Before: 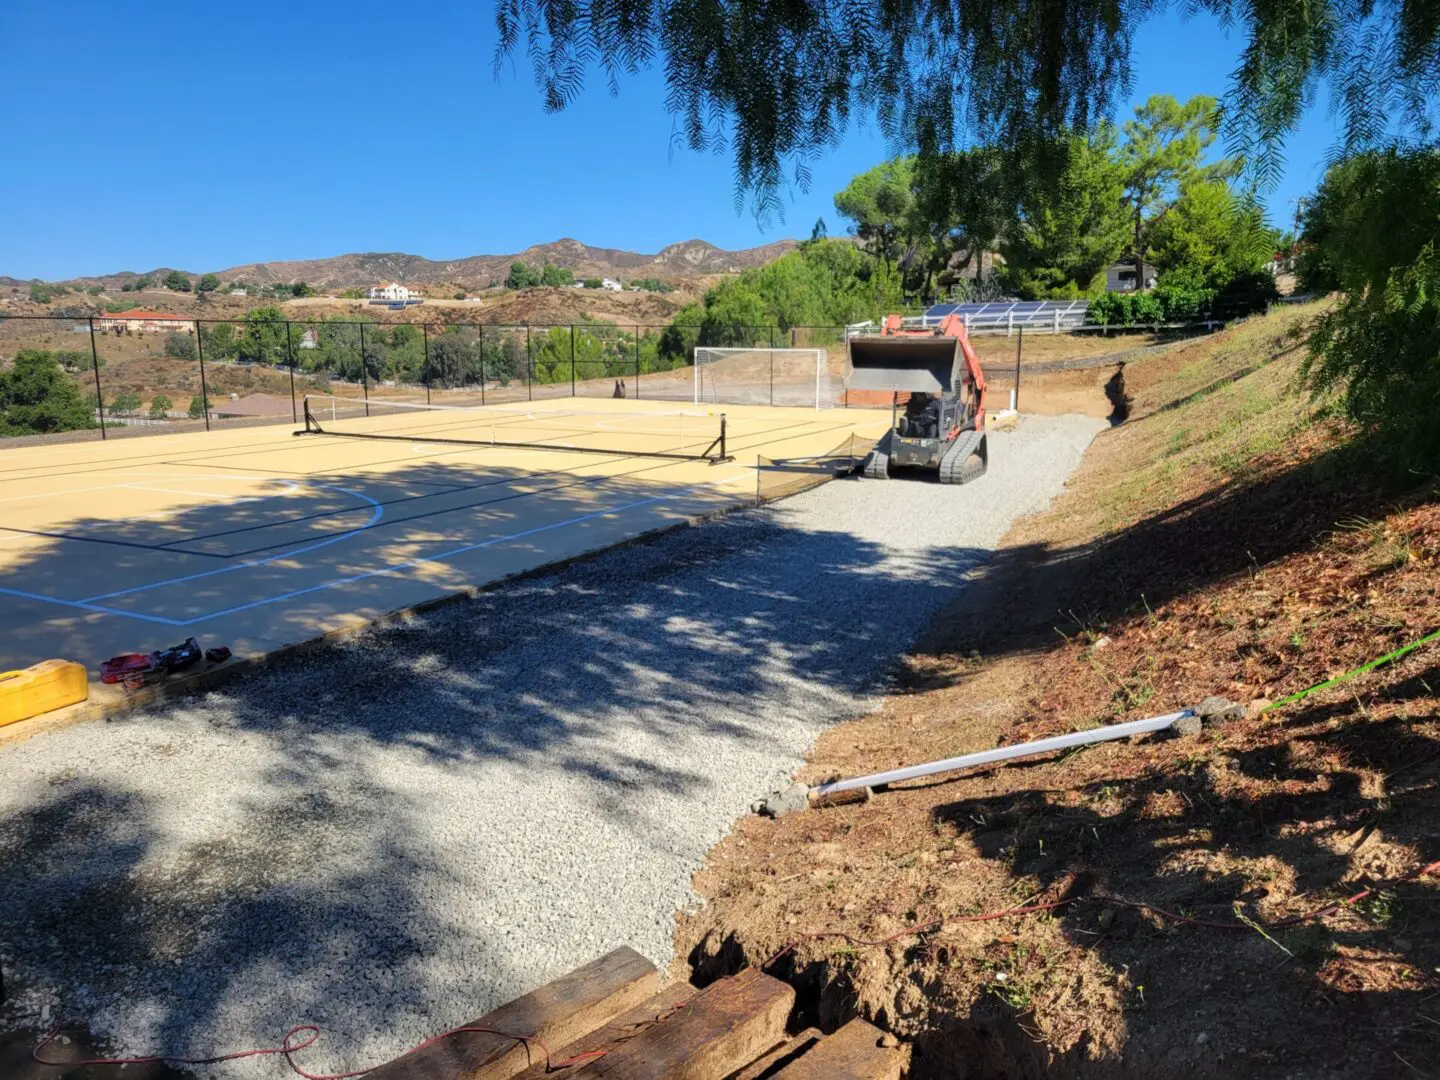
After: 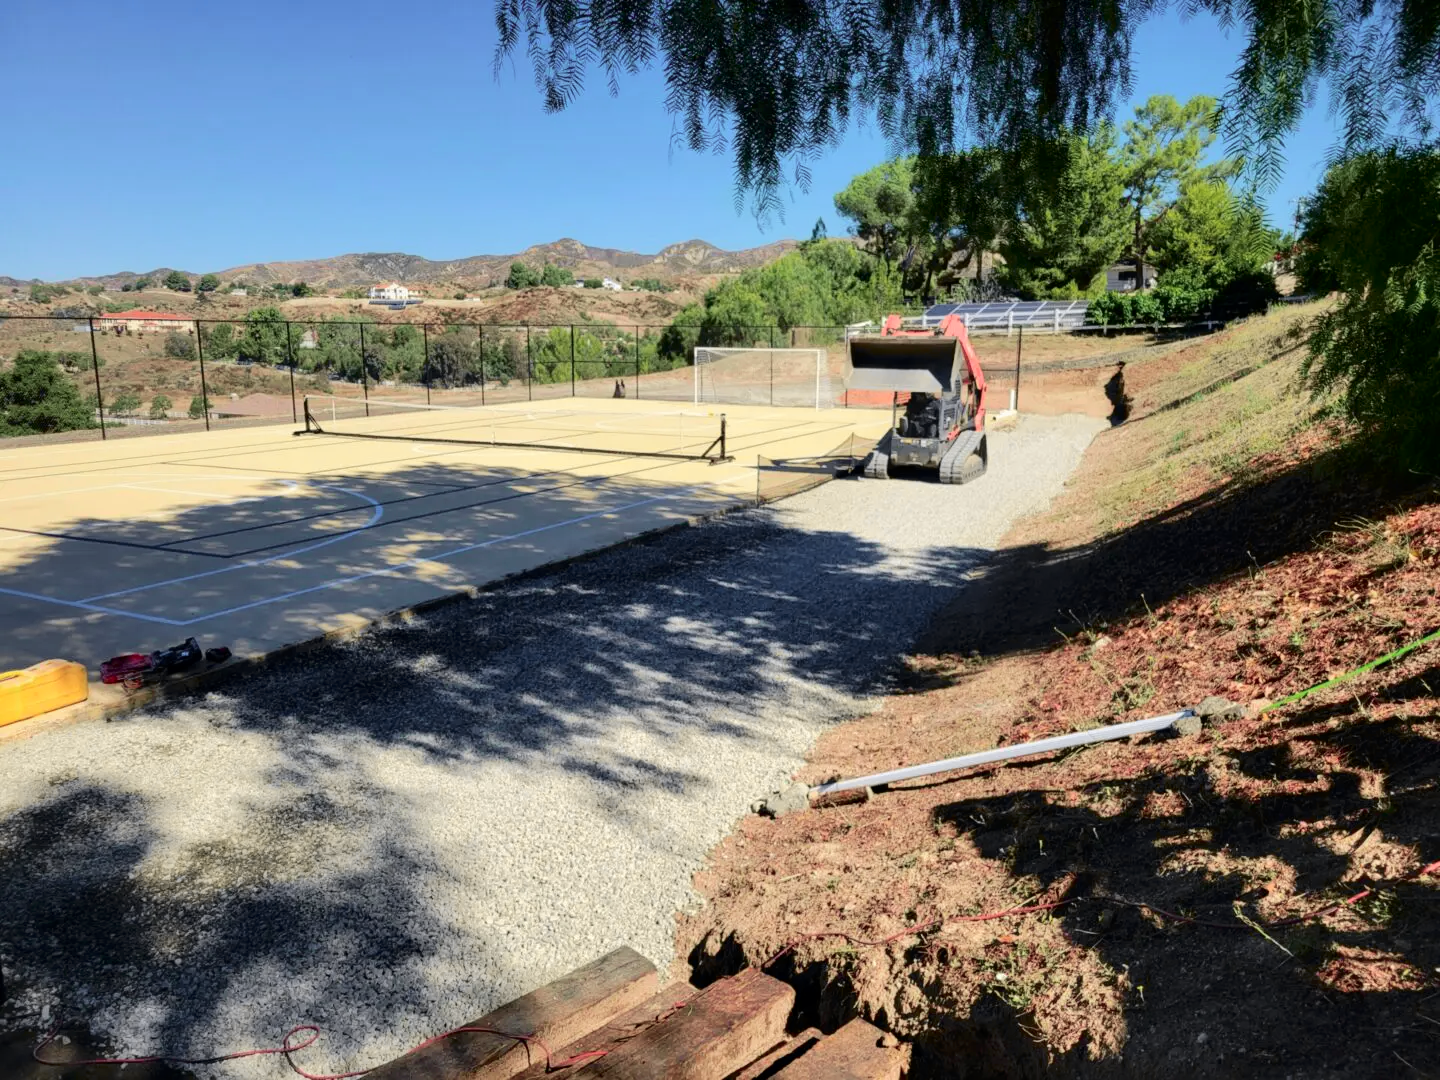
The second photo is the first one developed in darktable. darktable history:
tone curve: curves: ch0 [(0.003, 0) (0.066, 0.031) (0.163, 0.112) (0.264, 0.238) (0.395, 0.408) (0.517, 0.56) (0.684, 0.734) (0.791, 0.814) (1, 1)]; ch1 [(0, 0) (0.164, 0.115) (0.337, 0.332) (0.39, 0.398) (0.464, 0.461) (0.501, 0.5) (0.507, 0.5) (0.534, 0.532) (0.577, 0.59) (0.652, 0.681) (0.733, 0.749) (0.811, 0.796) (1, 1)]; ch2 [(0, 0) (0.337, 0.382) (0.464, 0.476) (0.501, 0.5) (0.527, 0.54) (0.551, 0.565) (0.6, 0.59) (0.687, 0.675) (1, 1)], color space Lab, independent channels, preserve colors none
